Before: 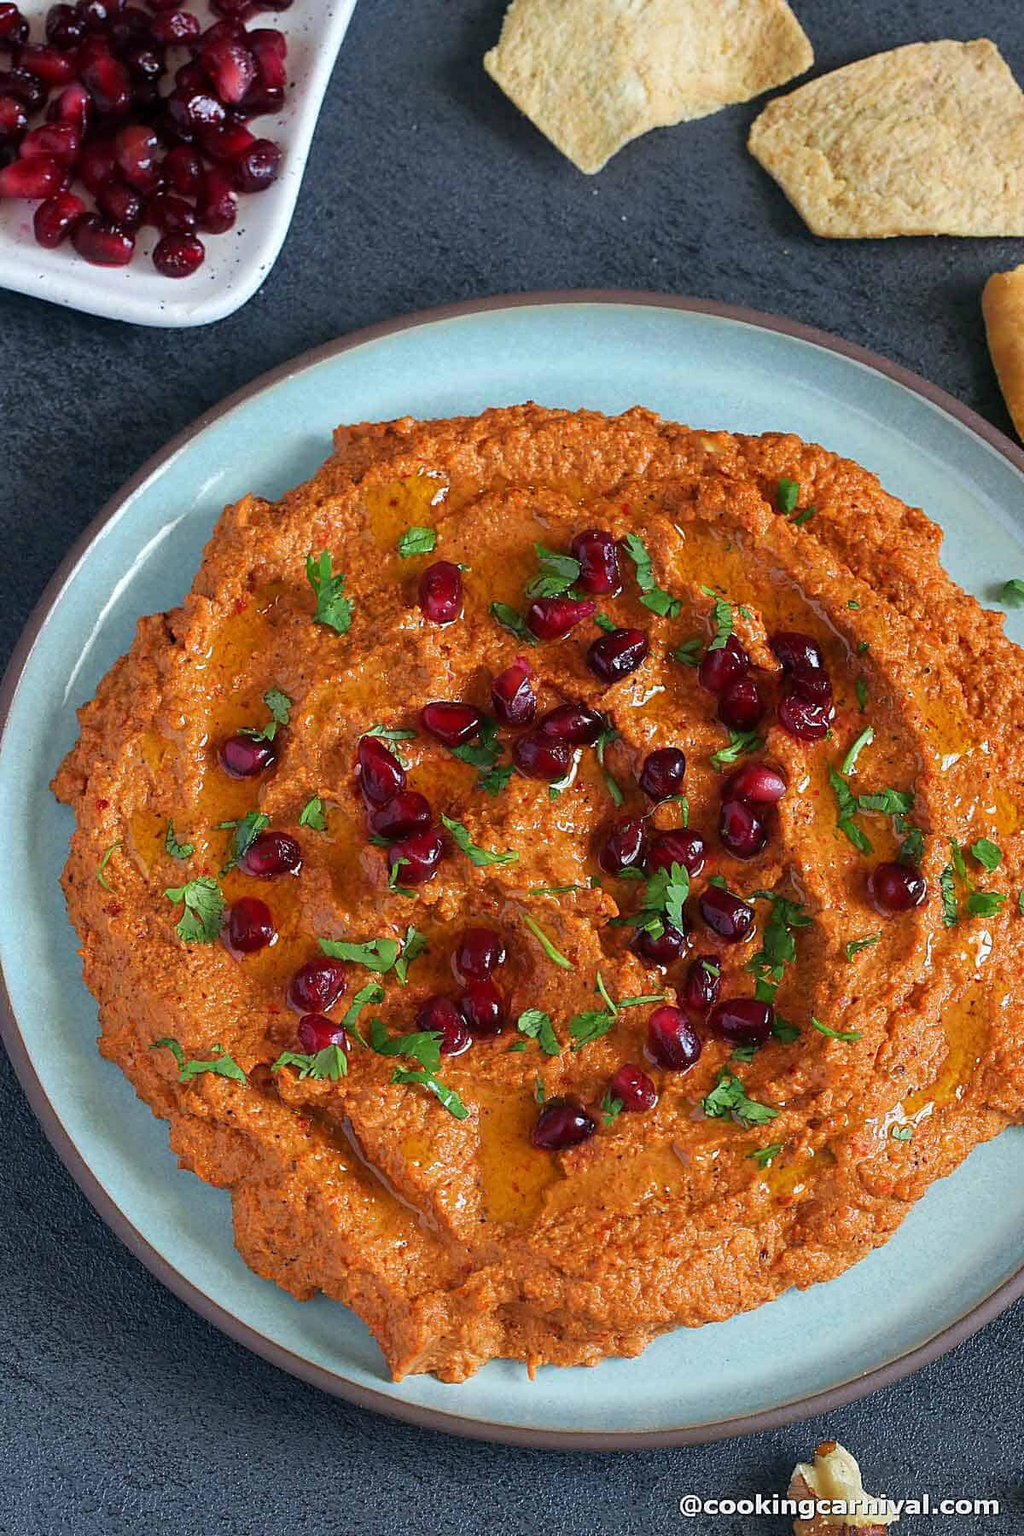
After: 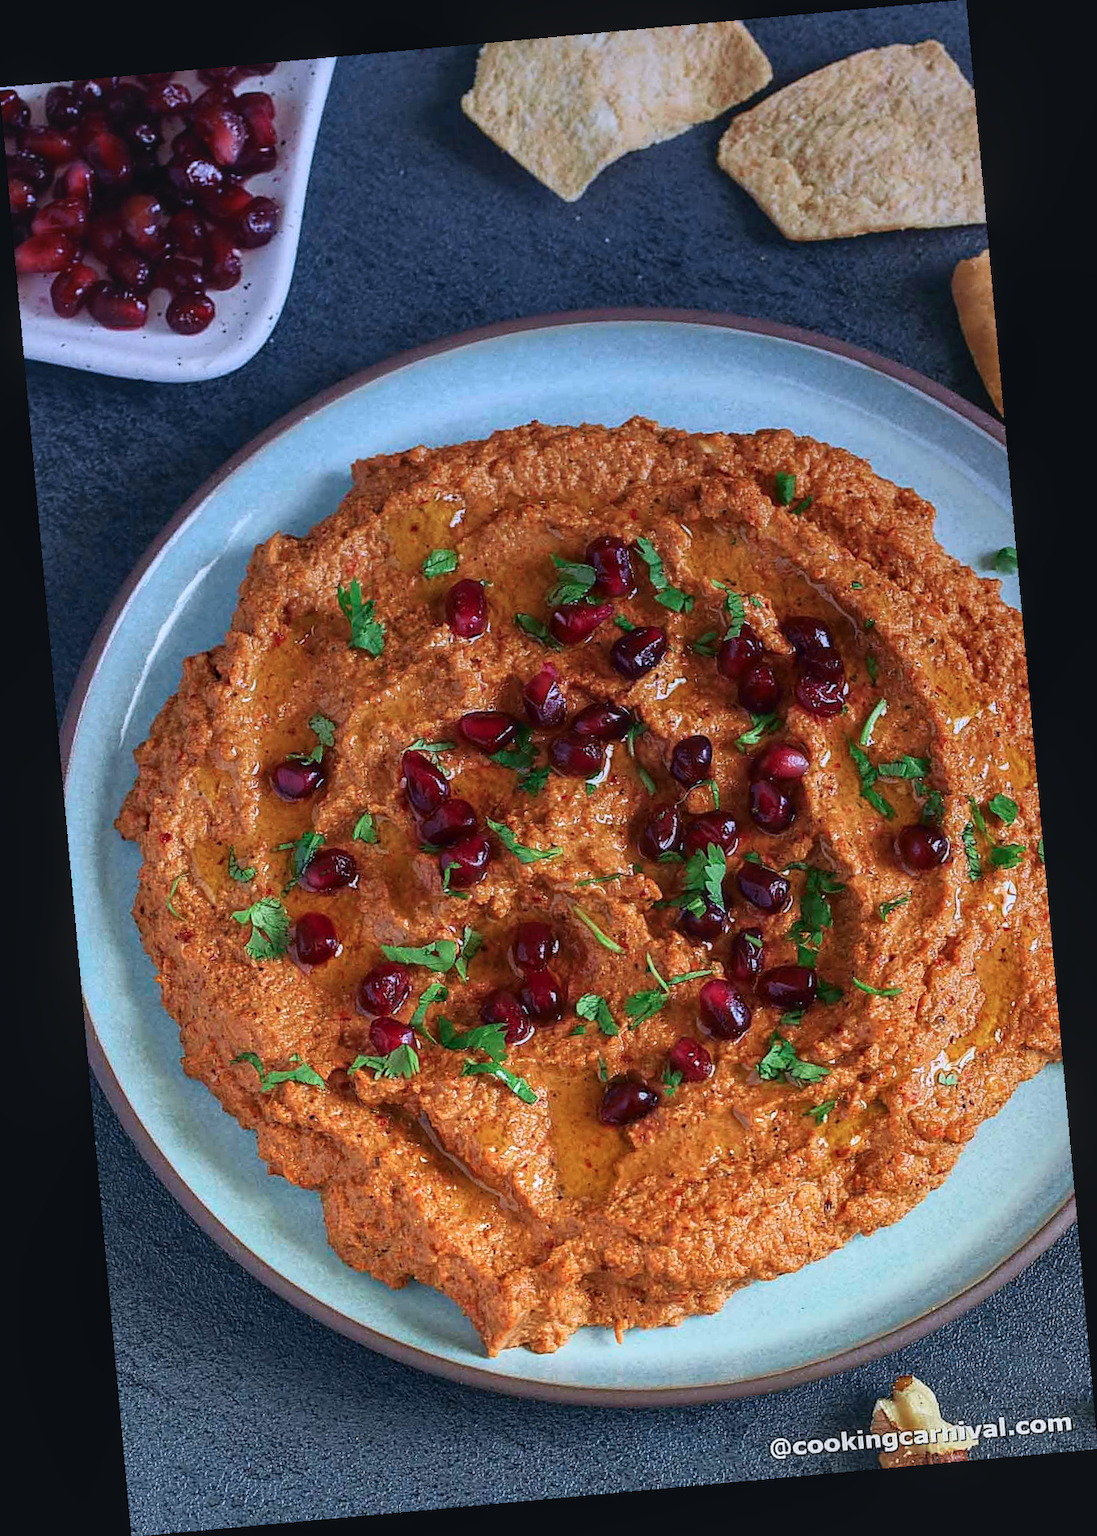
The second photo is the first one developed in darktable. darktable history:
local contrast: on, module defaults
graduated density: hue 238.83°, saturation 50%
rotate and perspective: rotation -5.2°, automatic cropping off
tone curve: curves: ch0 [(0, 0.045) (0.155, 0.169) (0.46, 0.466) (0.751, 0.788) (1, 0.961)]; ch1 [(0, 0) (0.43, 0.408) (0.472, 0.469) (0.505, 0.503) (0.553, 0.563) (0.592, 0.581) (0.631, 0.625) (1, 1)]; ch2 [(0, 0) (0.505, 0.495) (0.55, 0.557) (0.583, 0.573) (1, 1)], color space Lab, independent channels, preserve colors none
